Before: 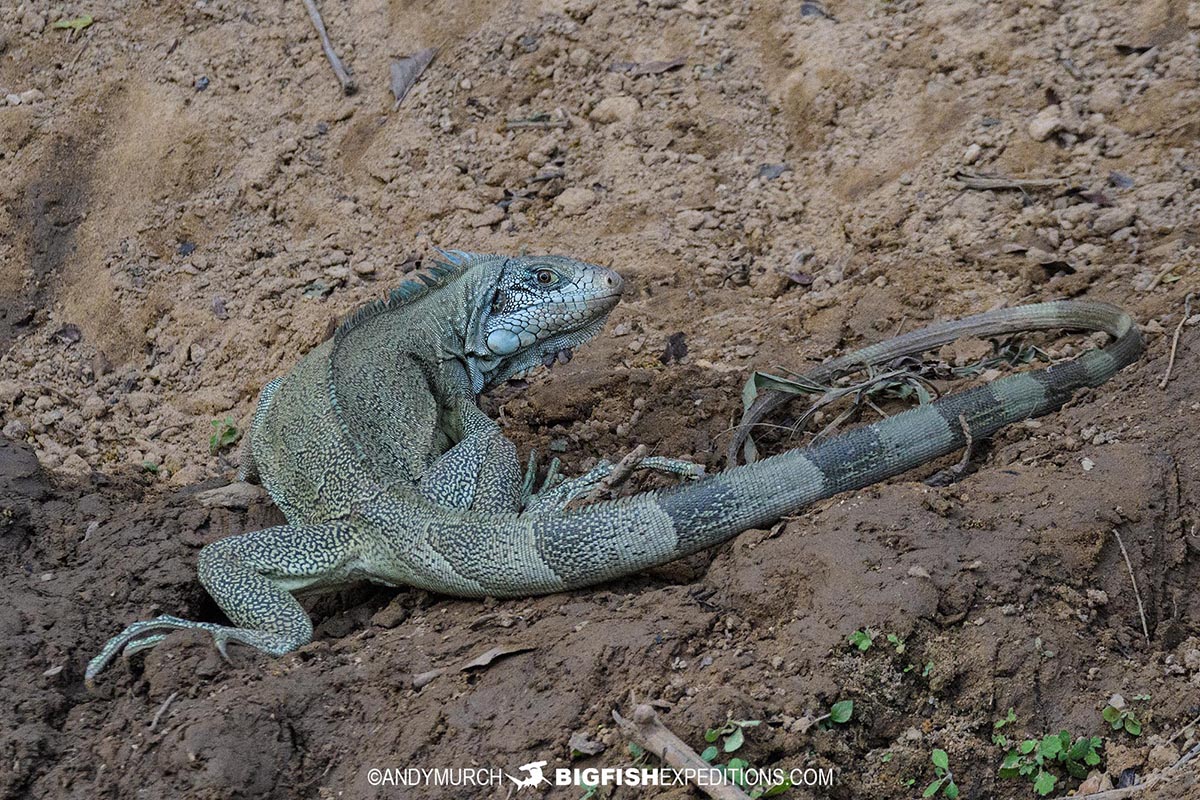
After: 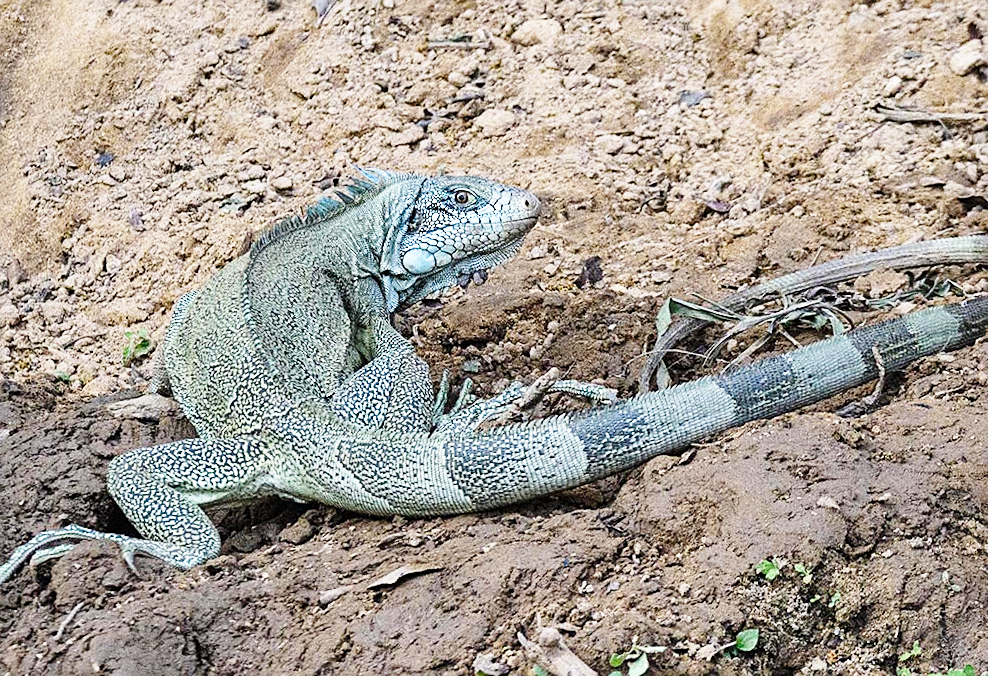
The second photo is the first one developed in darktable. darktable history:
base curve: curves: ch0 [(0, 0) (0.028, 0.03) (0.121, 0.232) (0.46, 0.748) (0.859, 0.968) (1, 1)], preserve colors none
sharpen: on, module defaults
crop: left 6.446%, top 8.188%, right 9.538%, bottom 3.548%
exposure: exposure 0.559 EV, compensate highlight preservation false
rotate and perspective: rotation 1.57°, crop left 0.018, crop right 0.982, crop top 0.039, crop bottom 0.961
